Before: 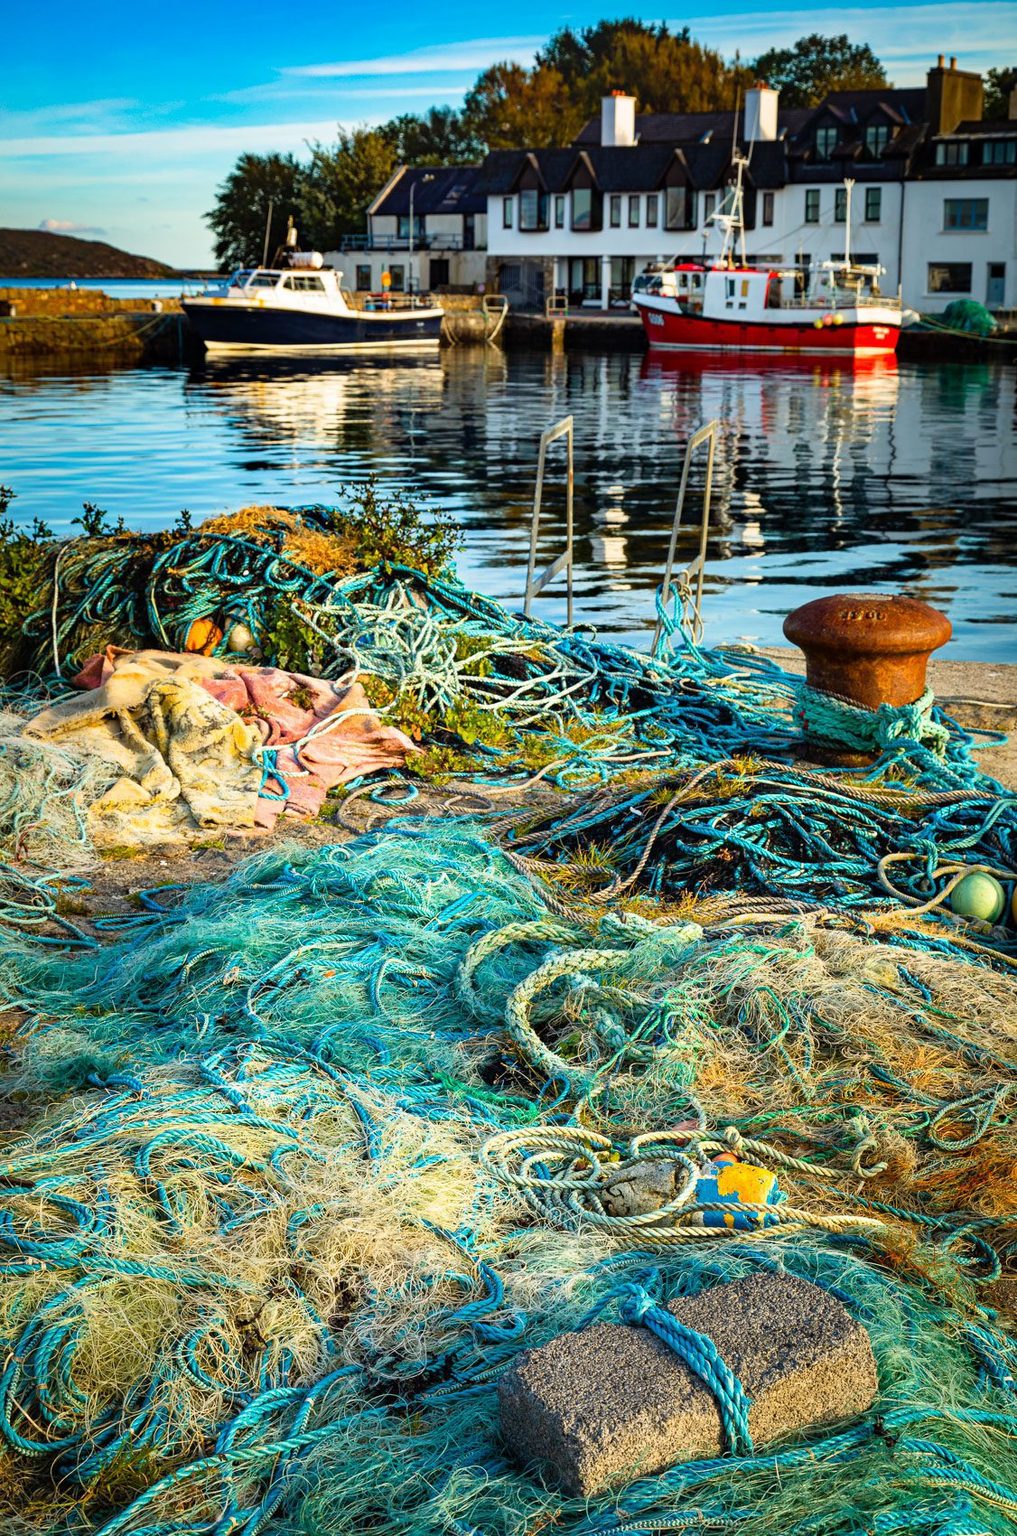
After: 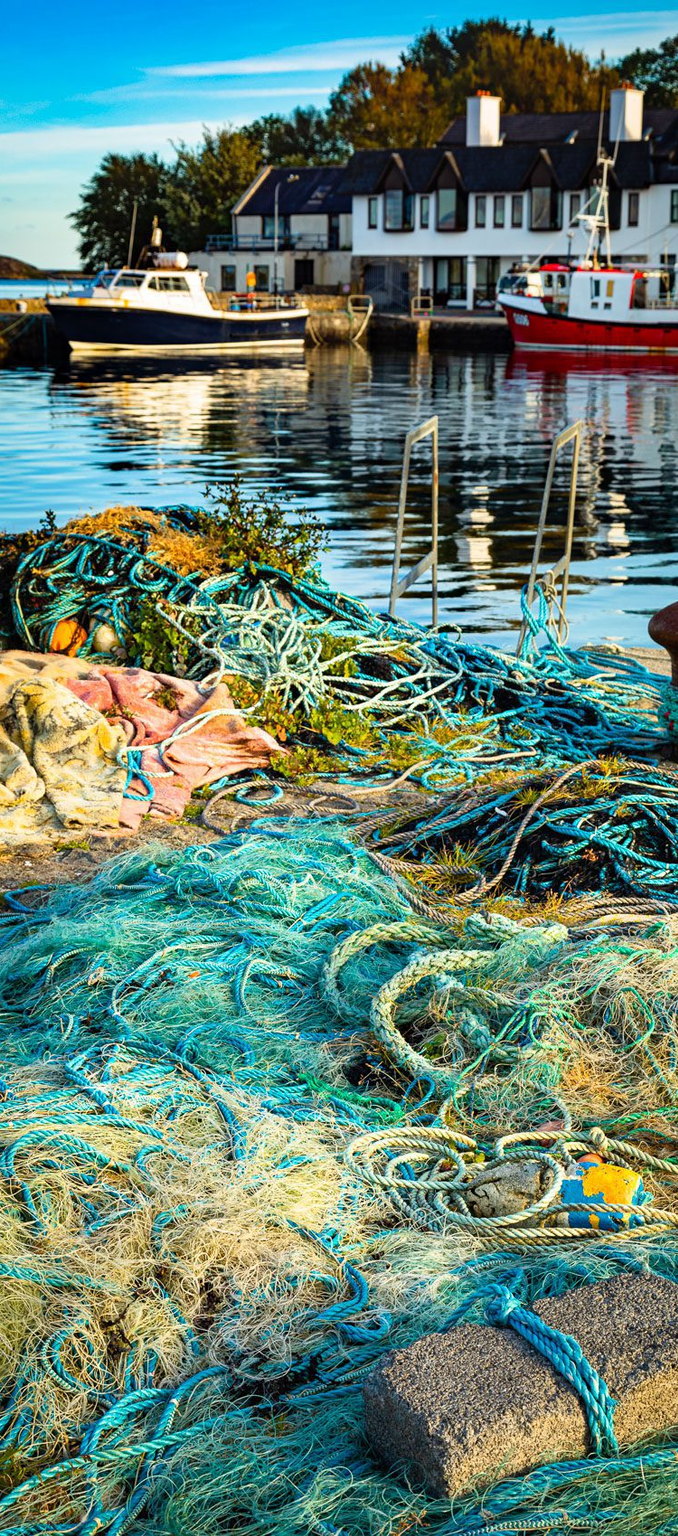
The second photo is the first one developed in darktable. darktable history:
crop and rotate: left 13.409%, right 19.924%
